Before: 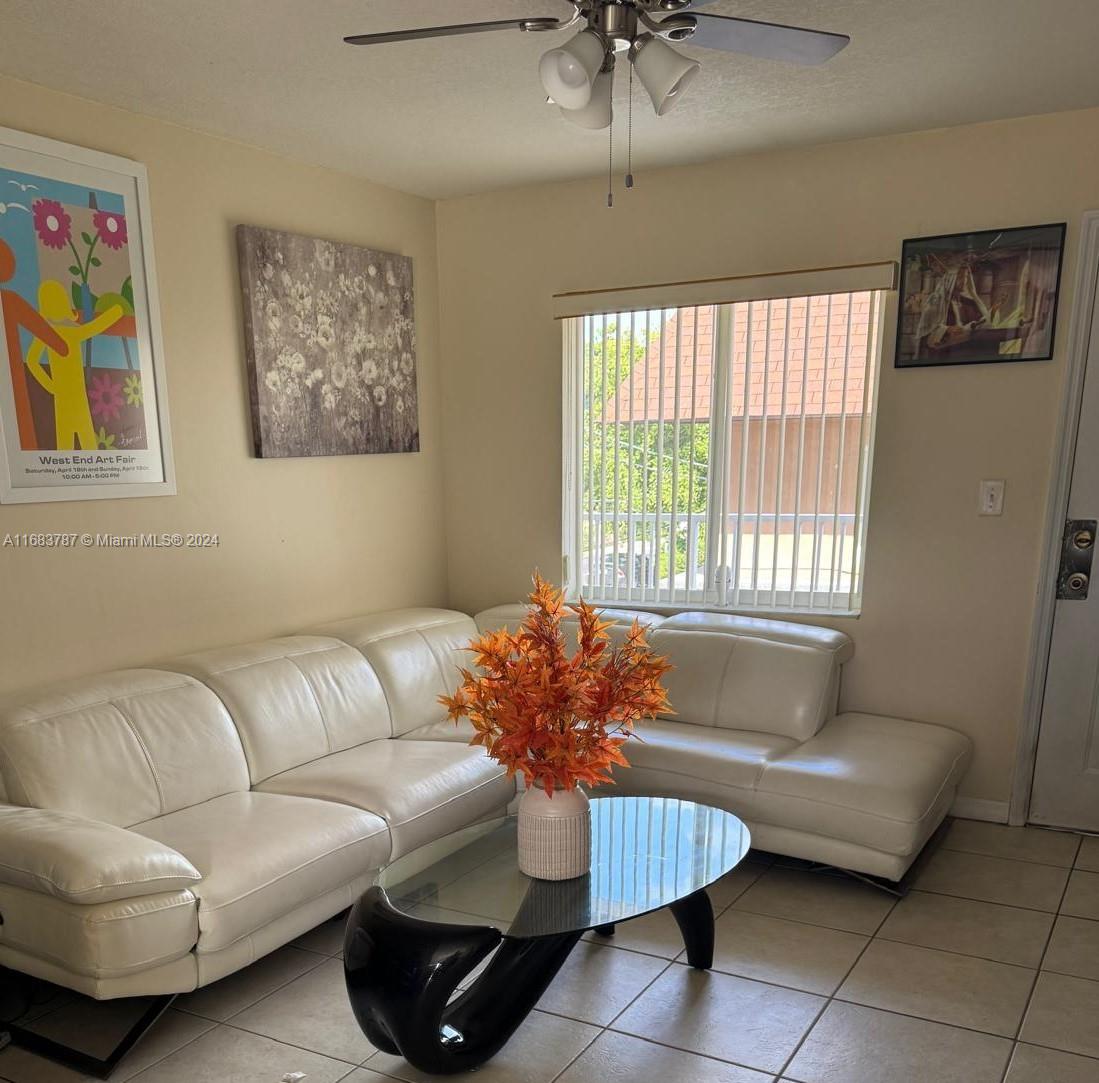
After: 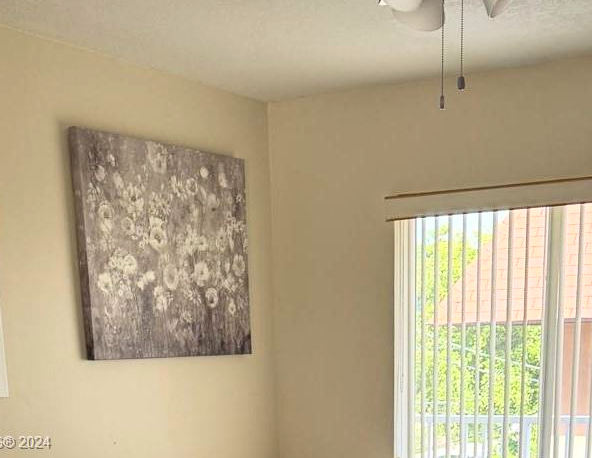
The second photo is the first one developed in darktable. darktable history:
contrast brightness saturation: contrast 0.1, brightness 0.02, saturation 0.02
crop: left 15.306%, top 9.065%, right 30.789%, bottom 48.638%
base curve: curves: ch0 [(0, 0) (0.666, 0.806) (1, 1)]
